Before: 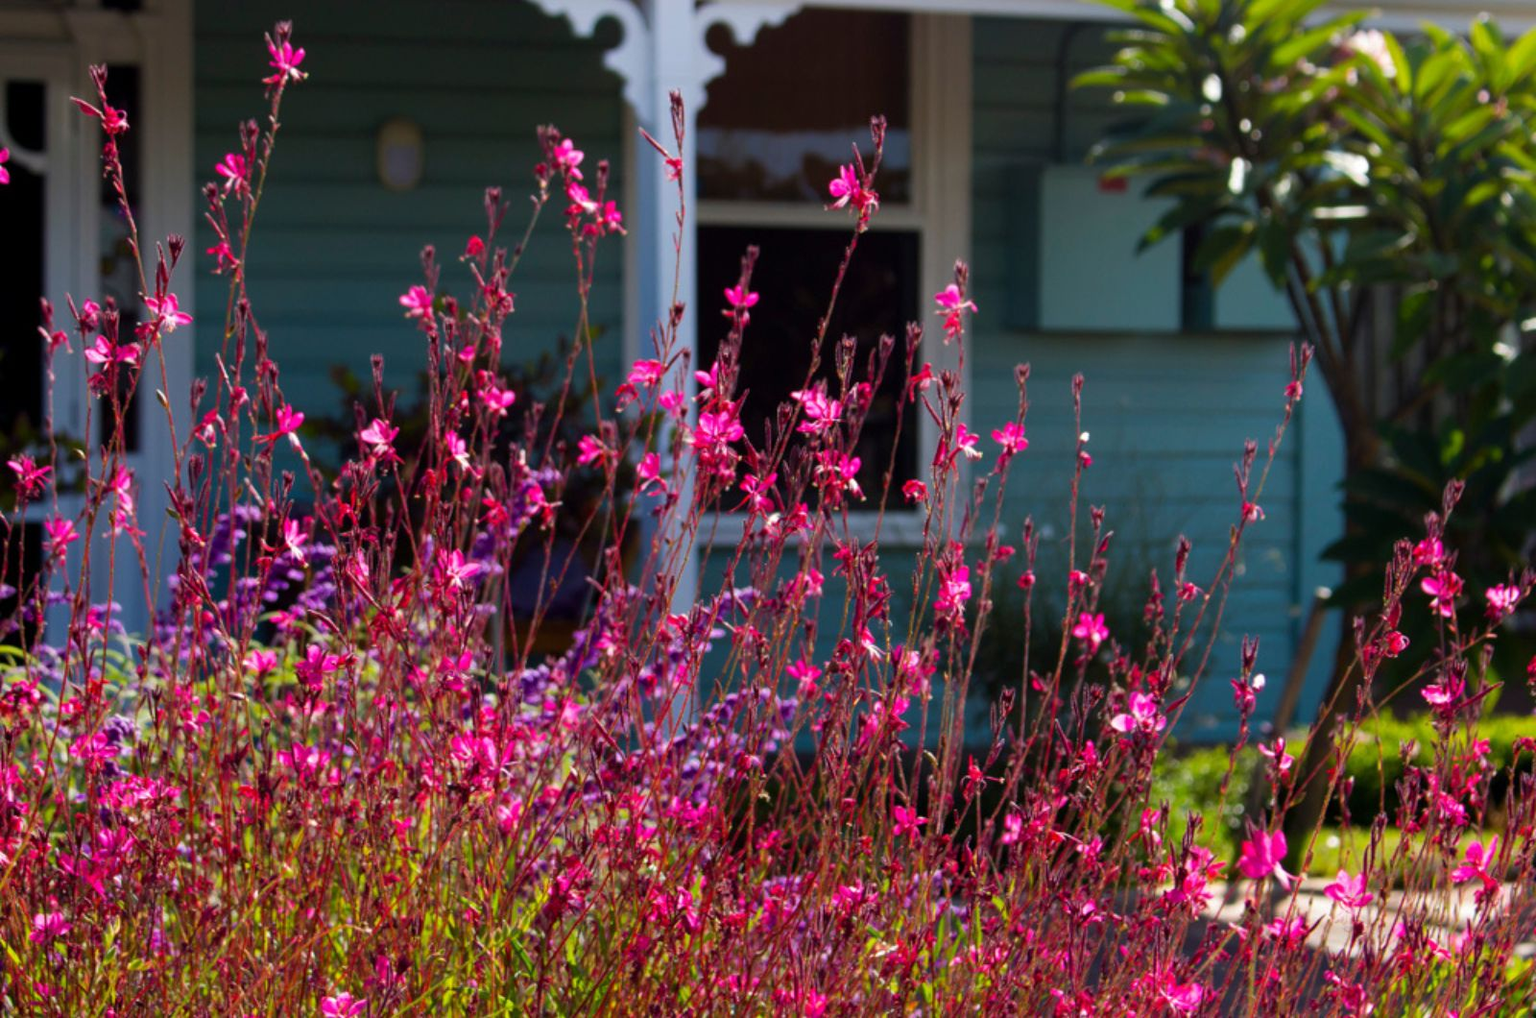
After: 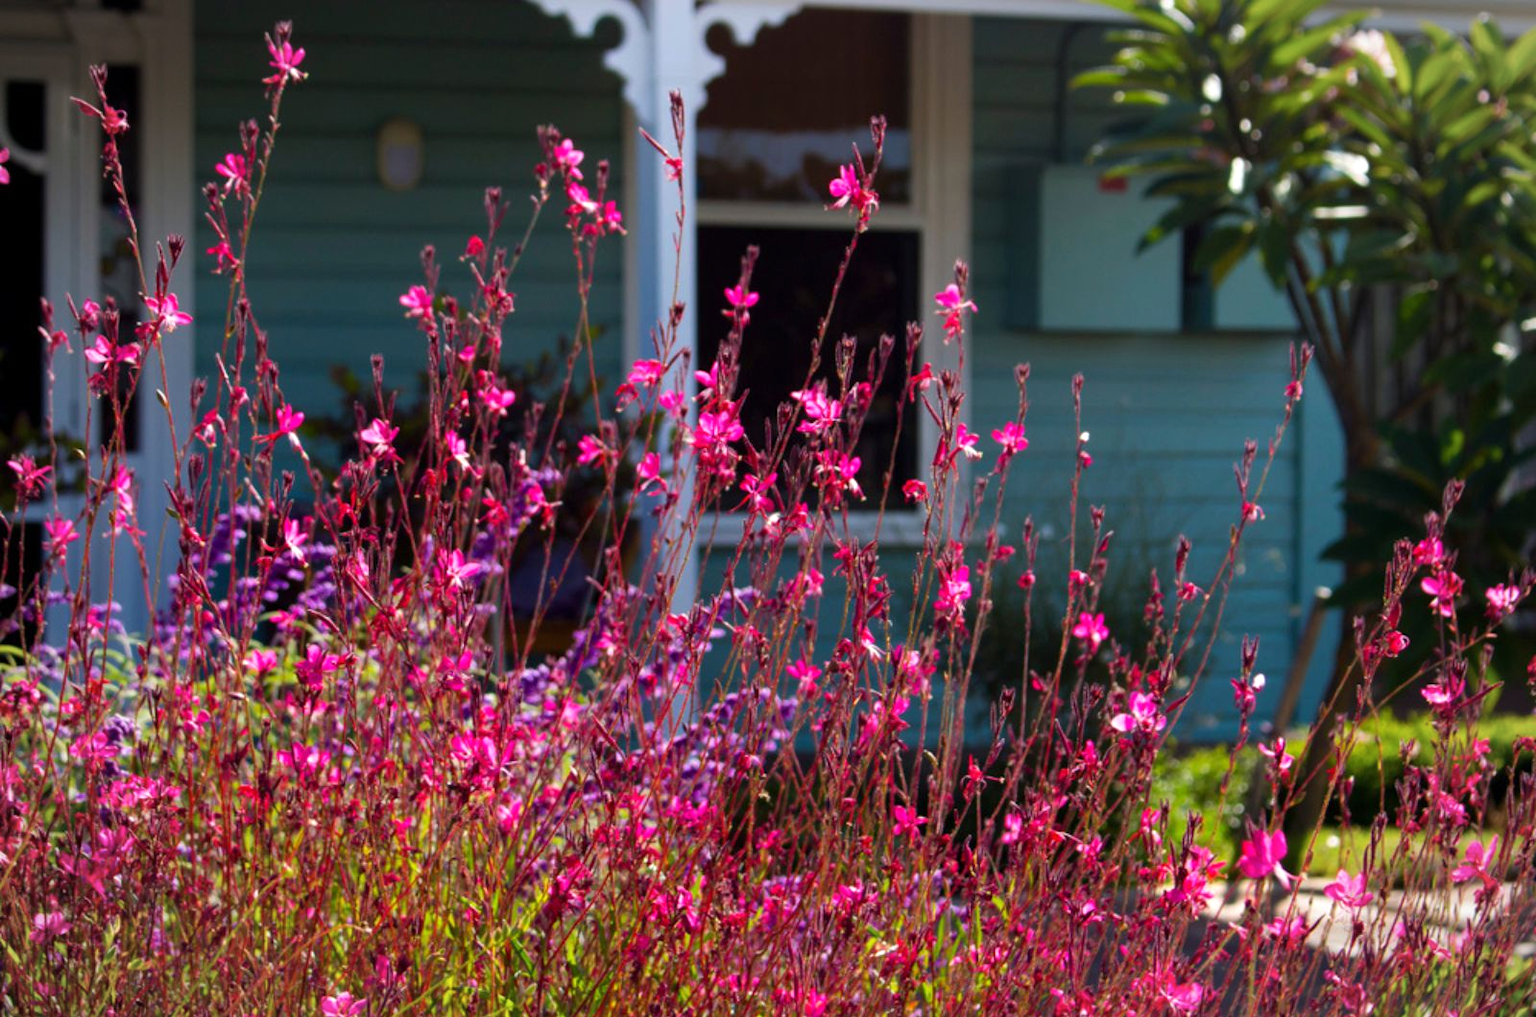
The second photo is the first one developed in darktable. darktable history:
vignetting: fall-off start 84.76%, fall-off radius 80.22%, width/height ratio 1.217
exposure: exposure 0.217 EV, compensate exposure bias true, compensate highlight preservation false
